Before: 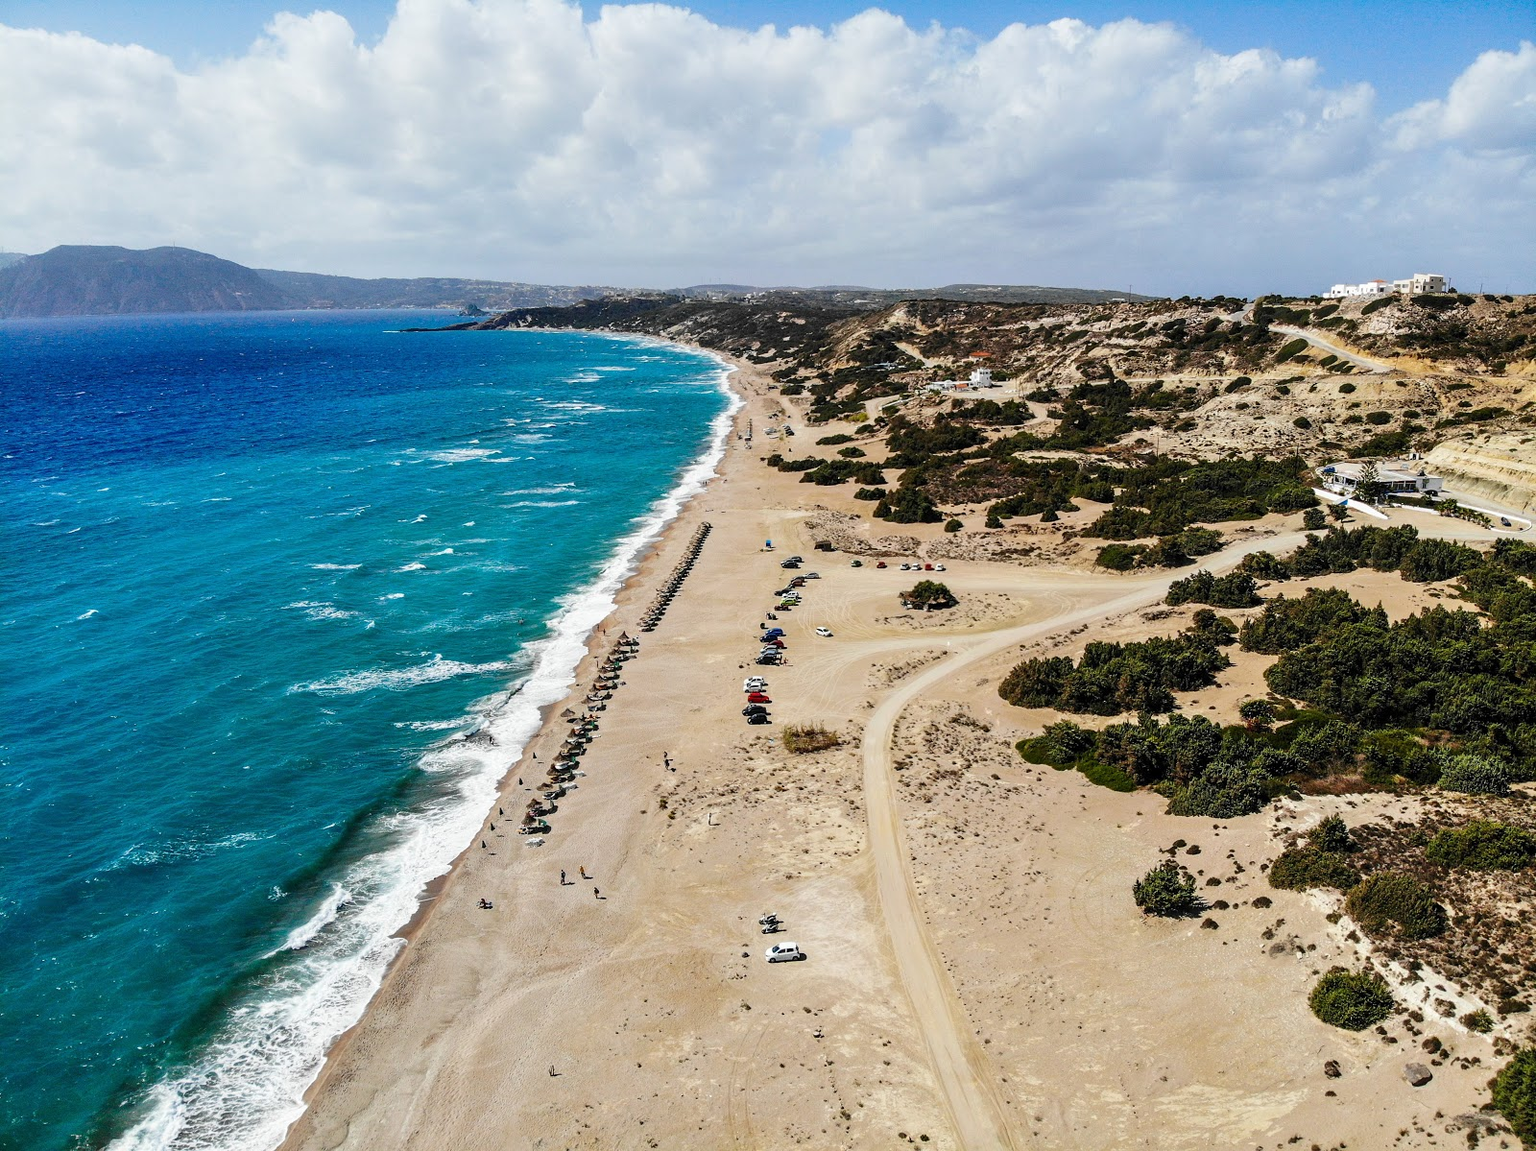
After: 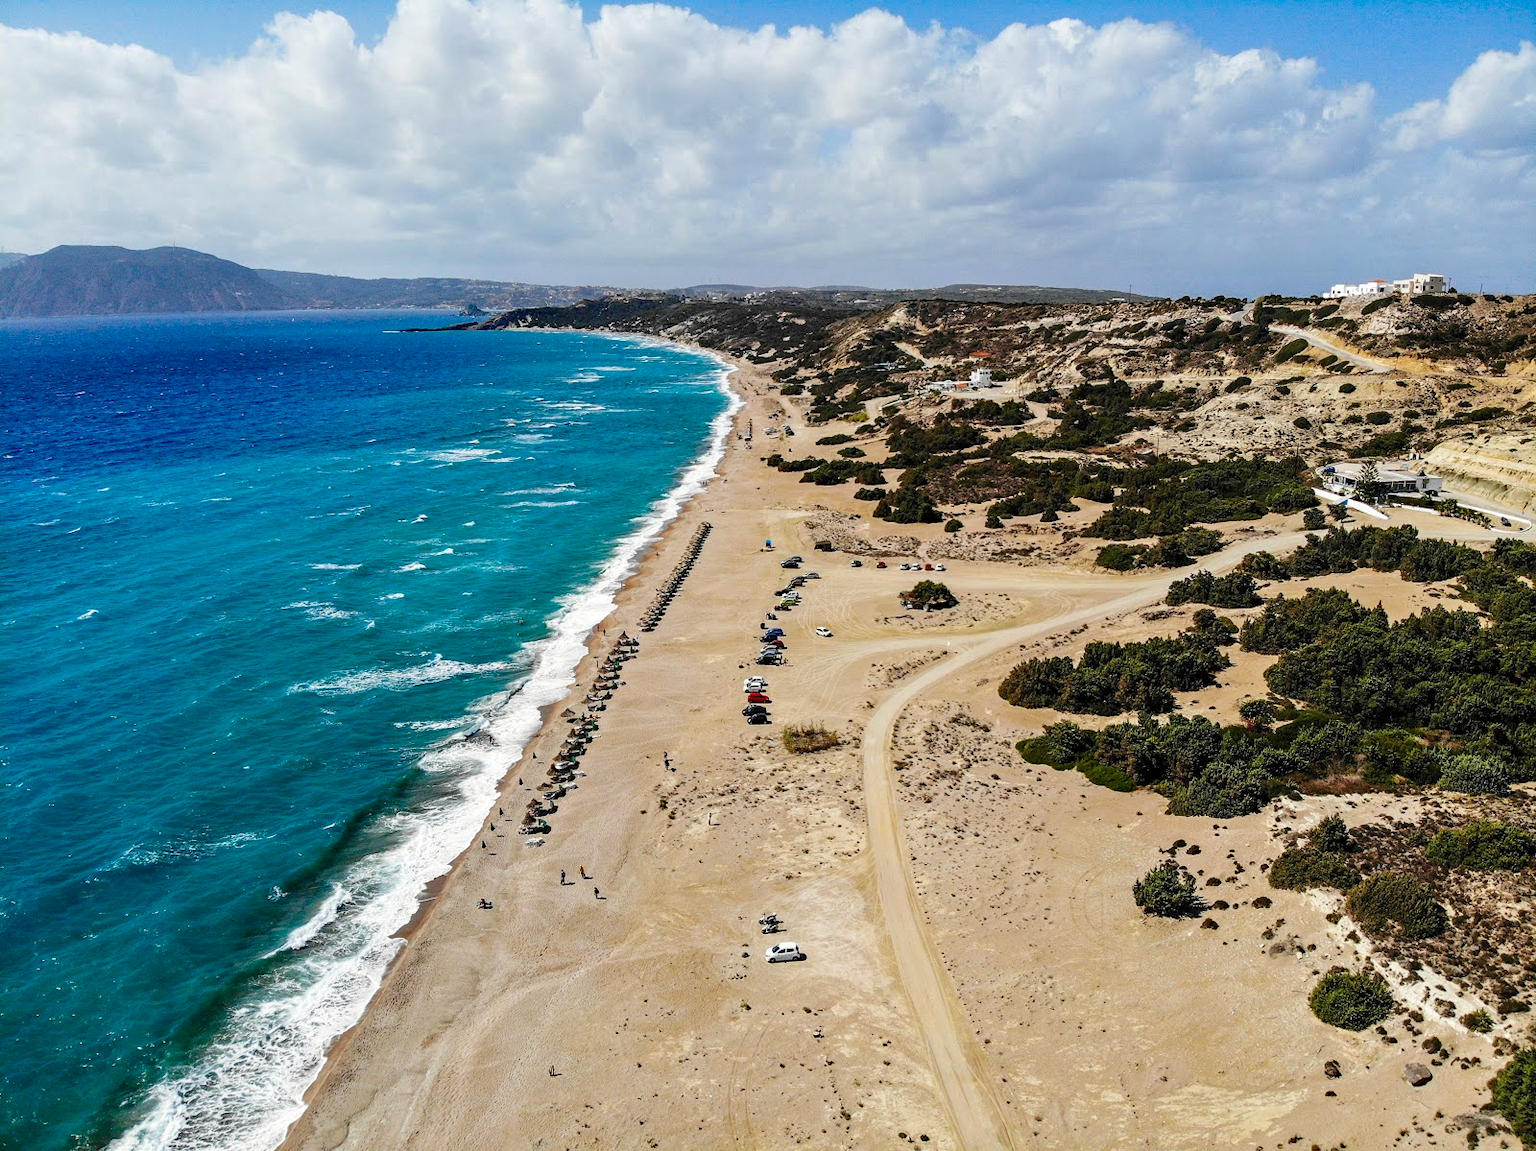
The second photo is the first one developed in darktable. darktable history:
haze removal: strength 0.284, distance 0.247, compatibility mode true, adaptive false
